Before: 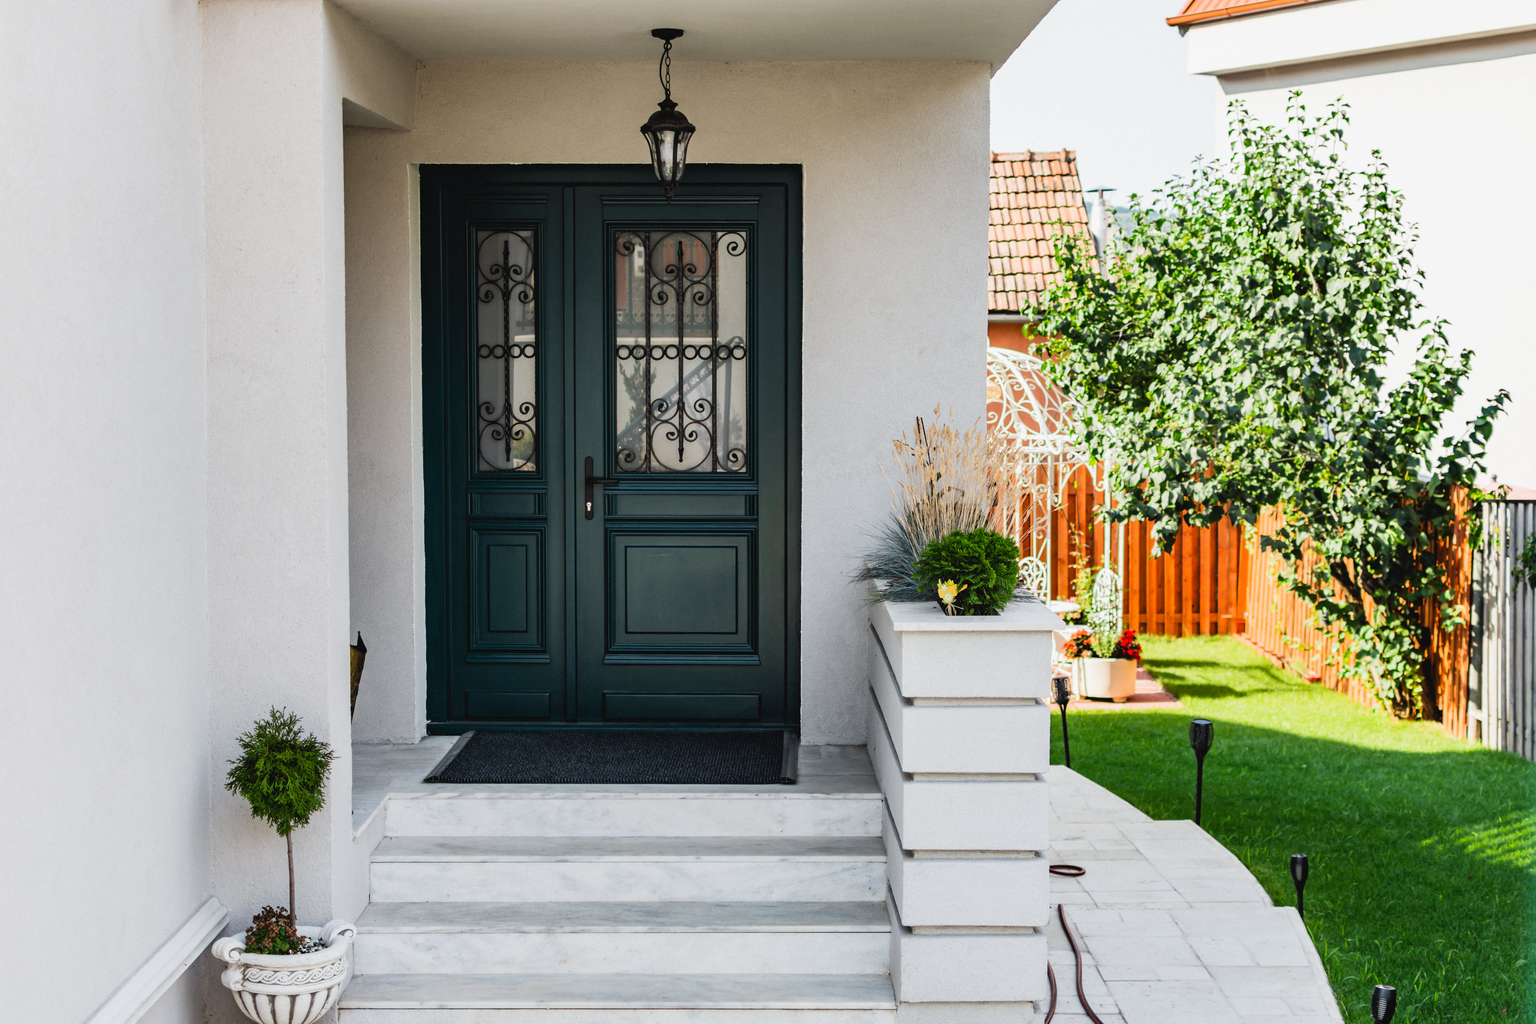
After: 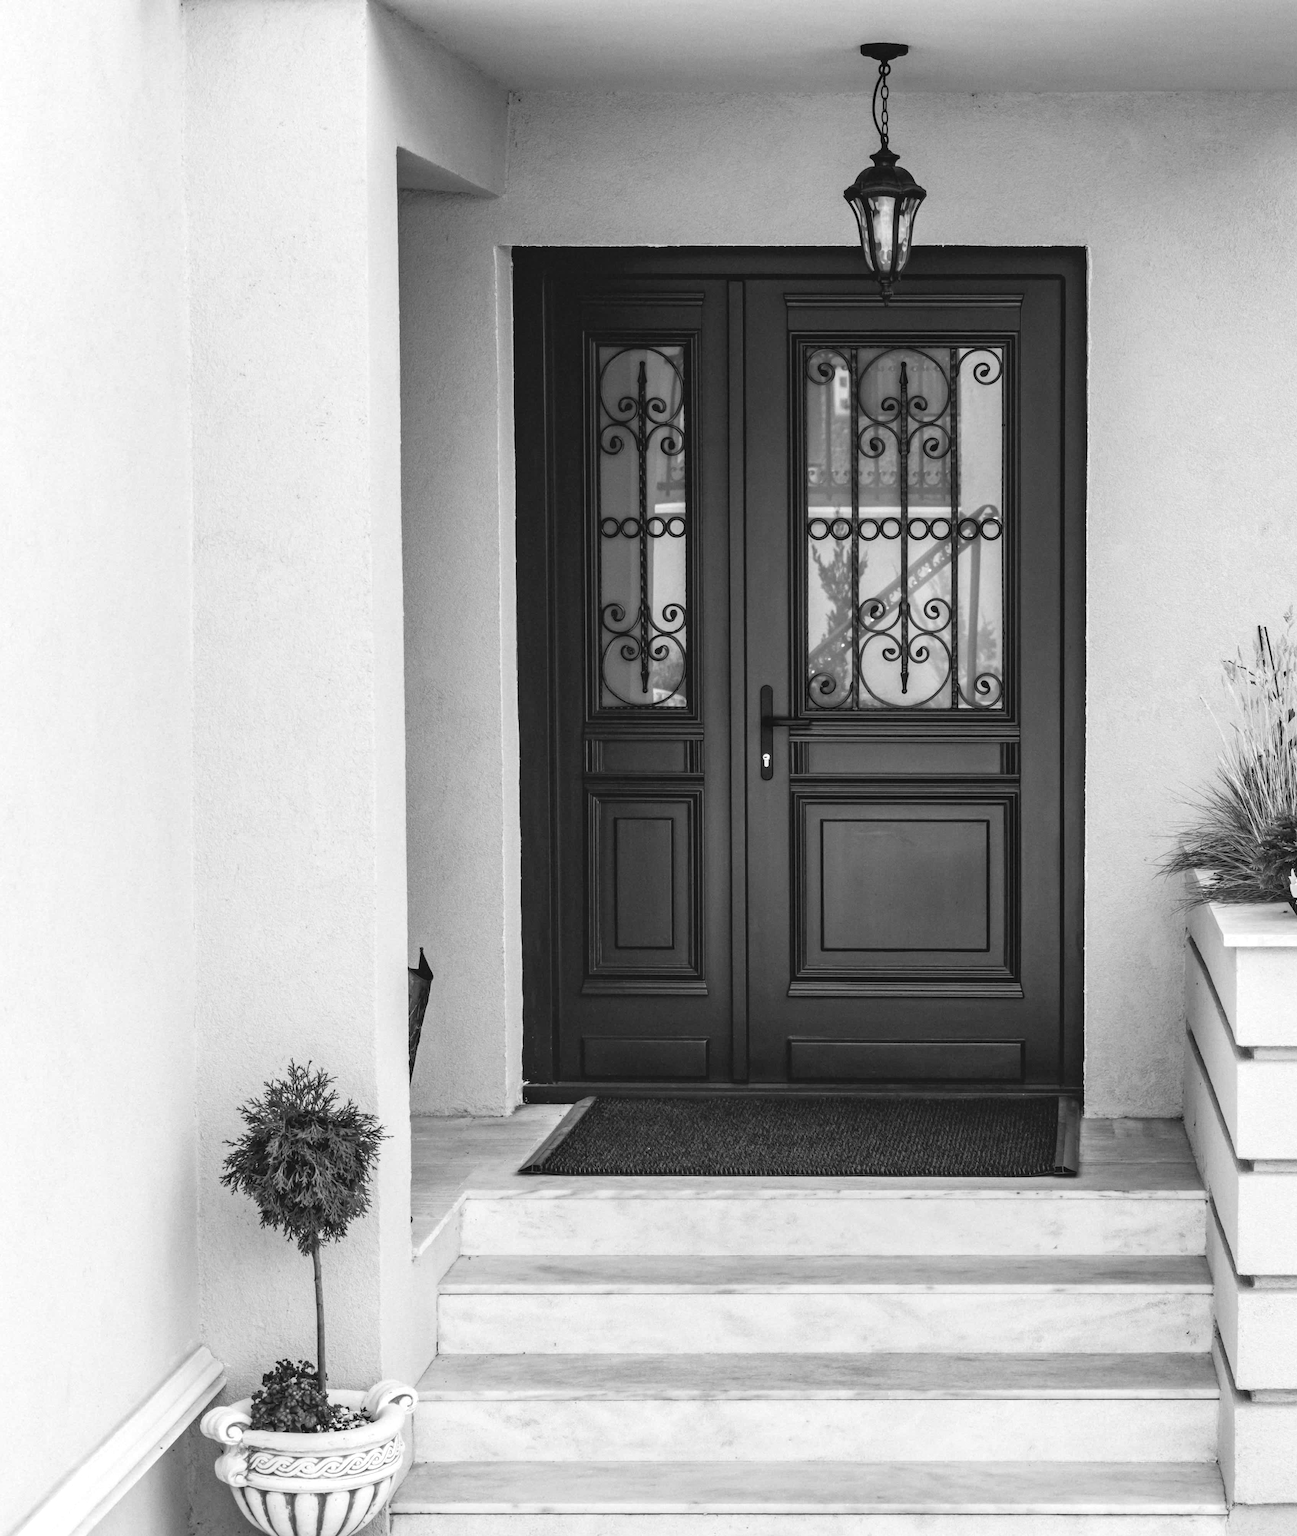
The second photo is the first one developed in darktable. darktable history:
local contrast: detail 110%
exposure: black level correction 0.001, exposure 0.5 EV, compensate exposure bias true, compensate highlight preservation false
monochrome: on, module defaults
crop: left 5.114%, right 38.589%
